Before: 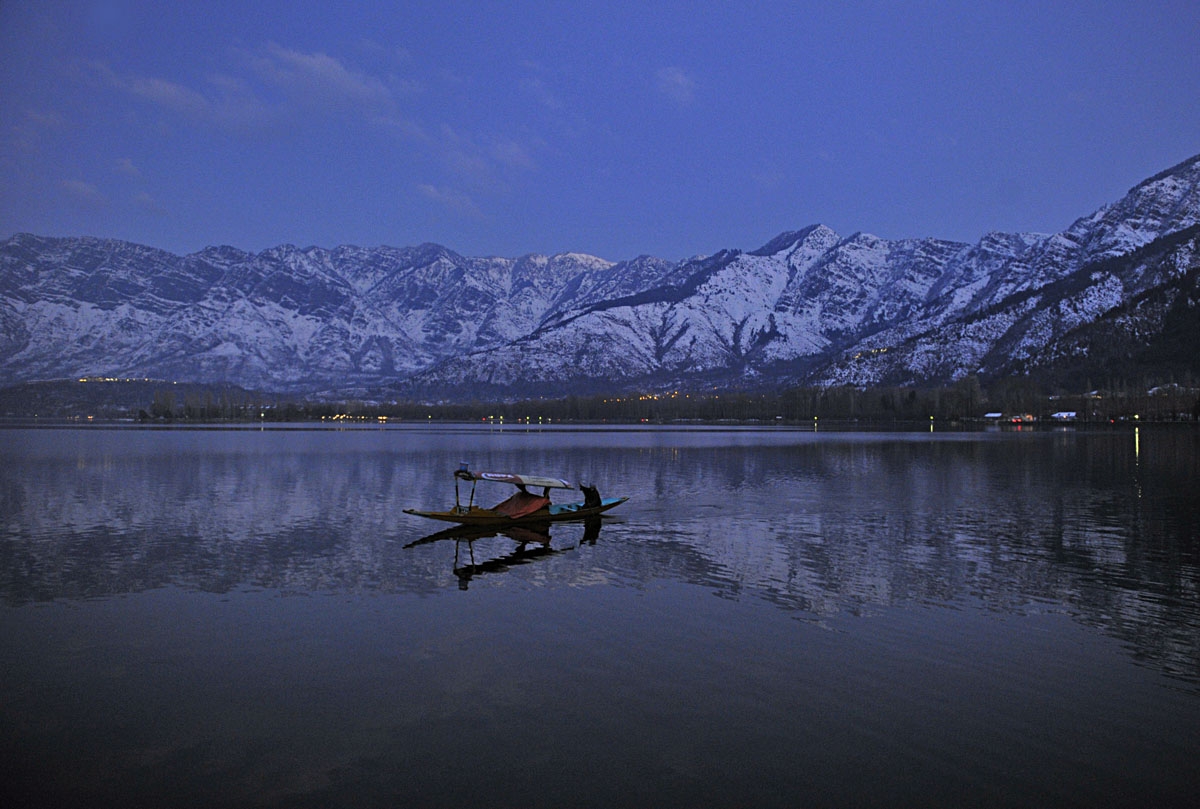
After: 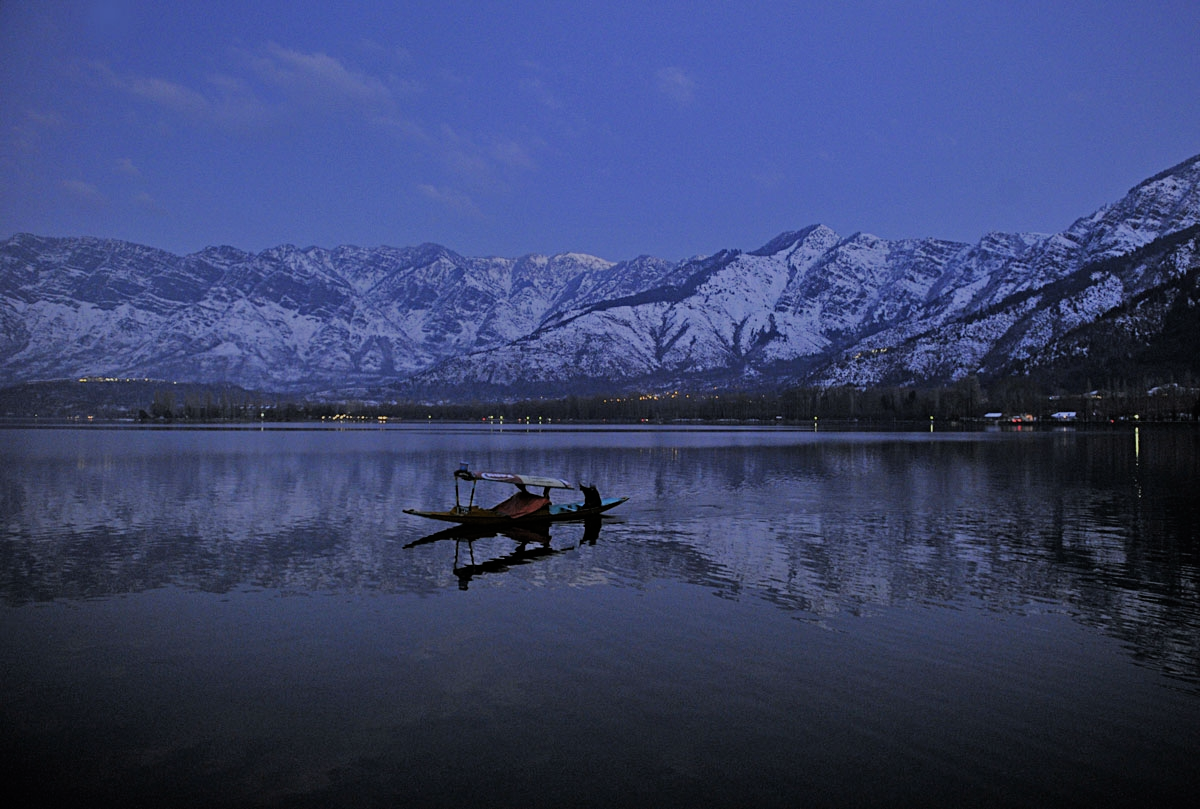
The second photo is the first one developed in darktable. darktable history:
white balance: red 0.976, blue 1.04
filmic rgb: black relative exposure -7.65 EV, white relative exposure 4.56 EV, hardness 3.61
